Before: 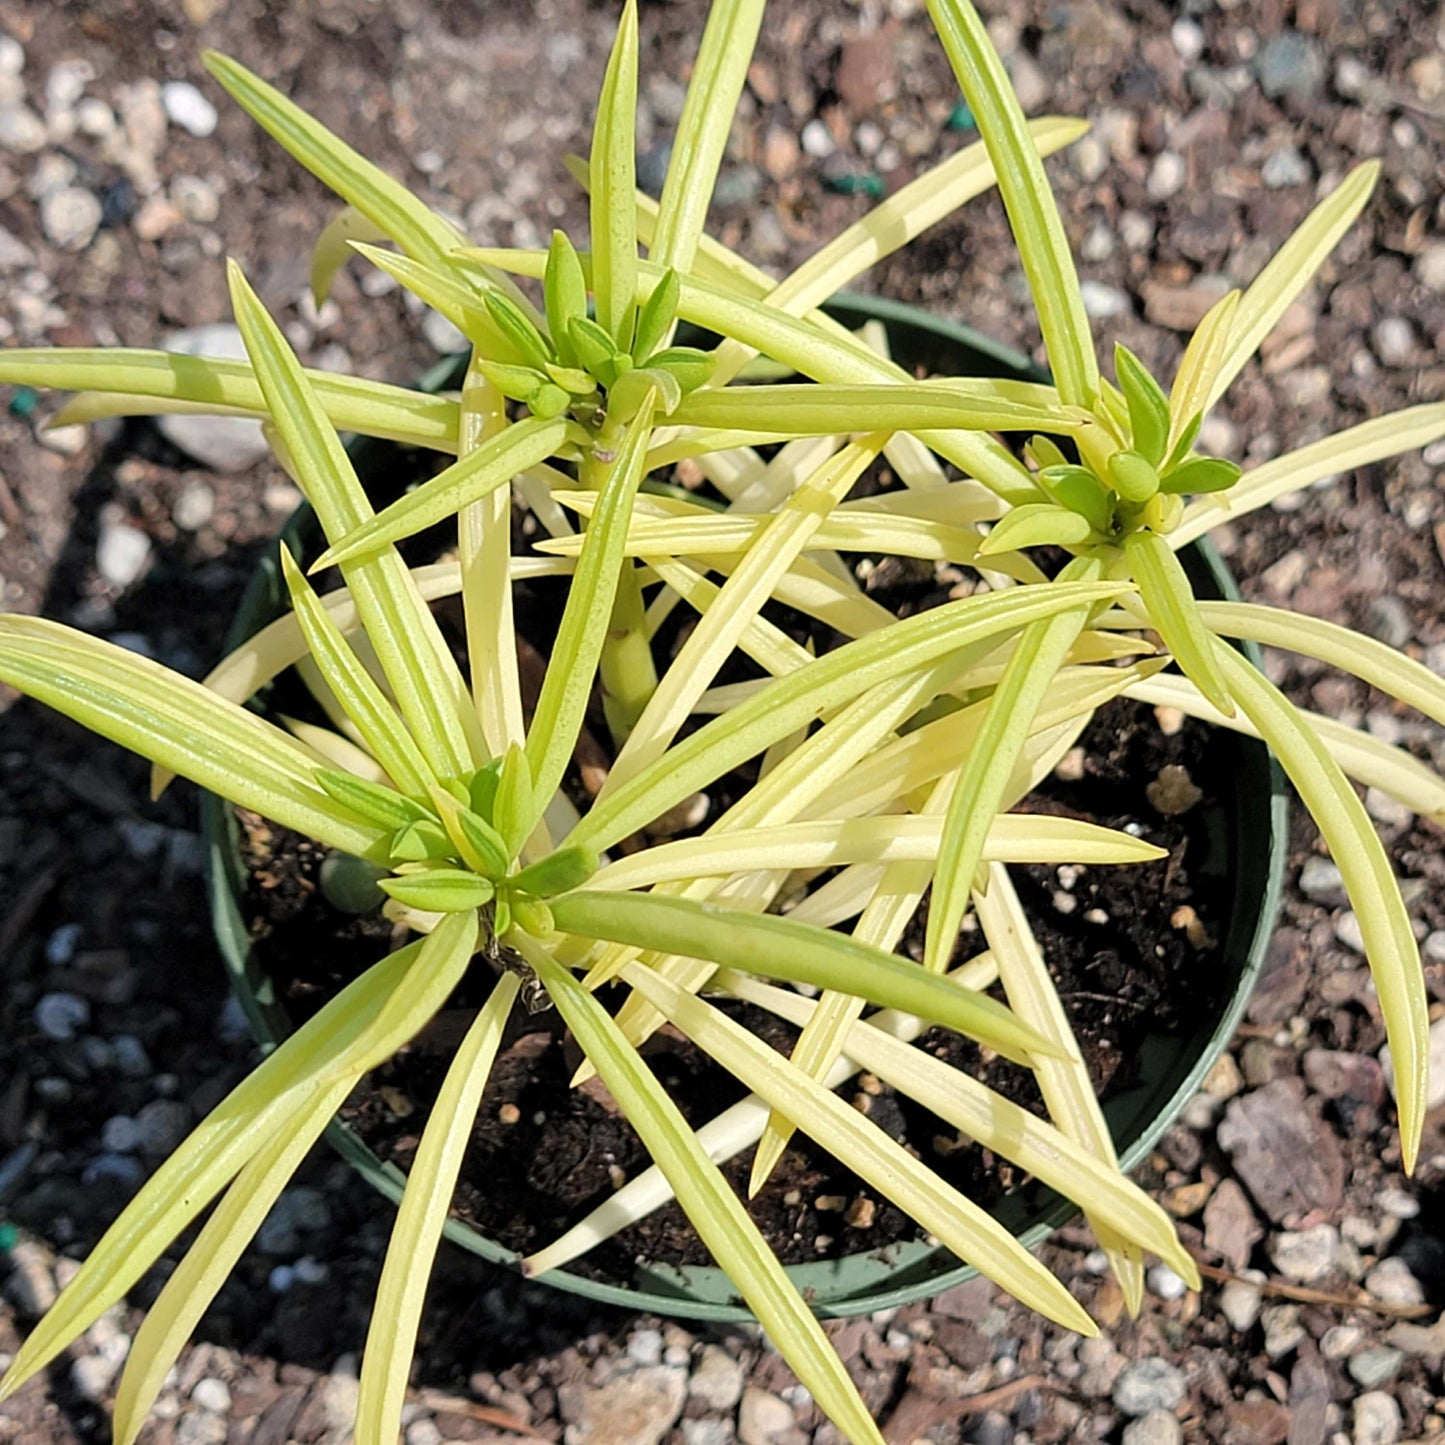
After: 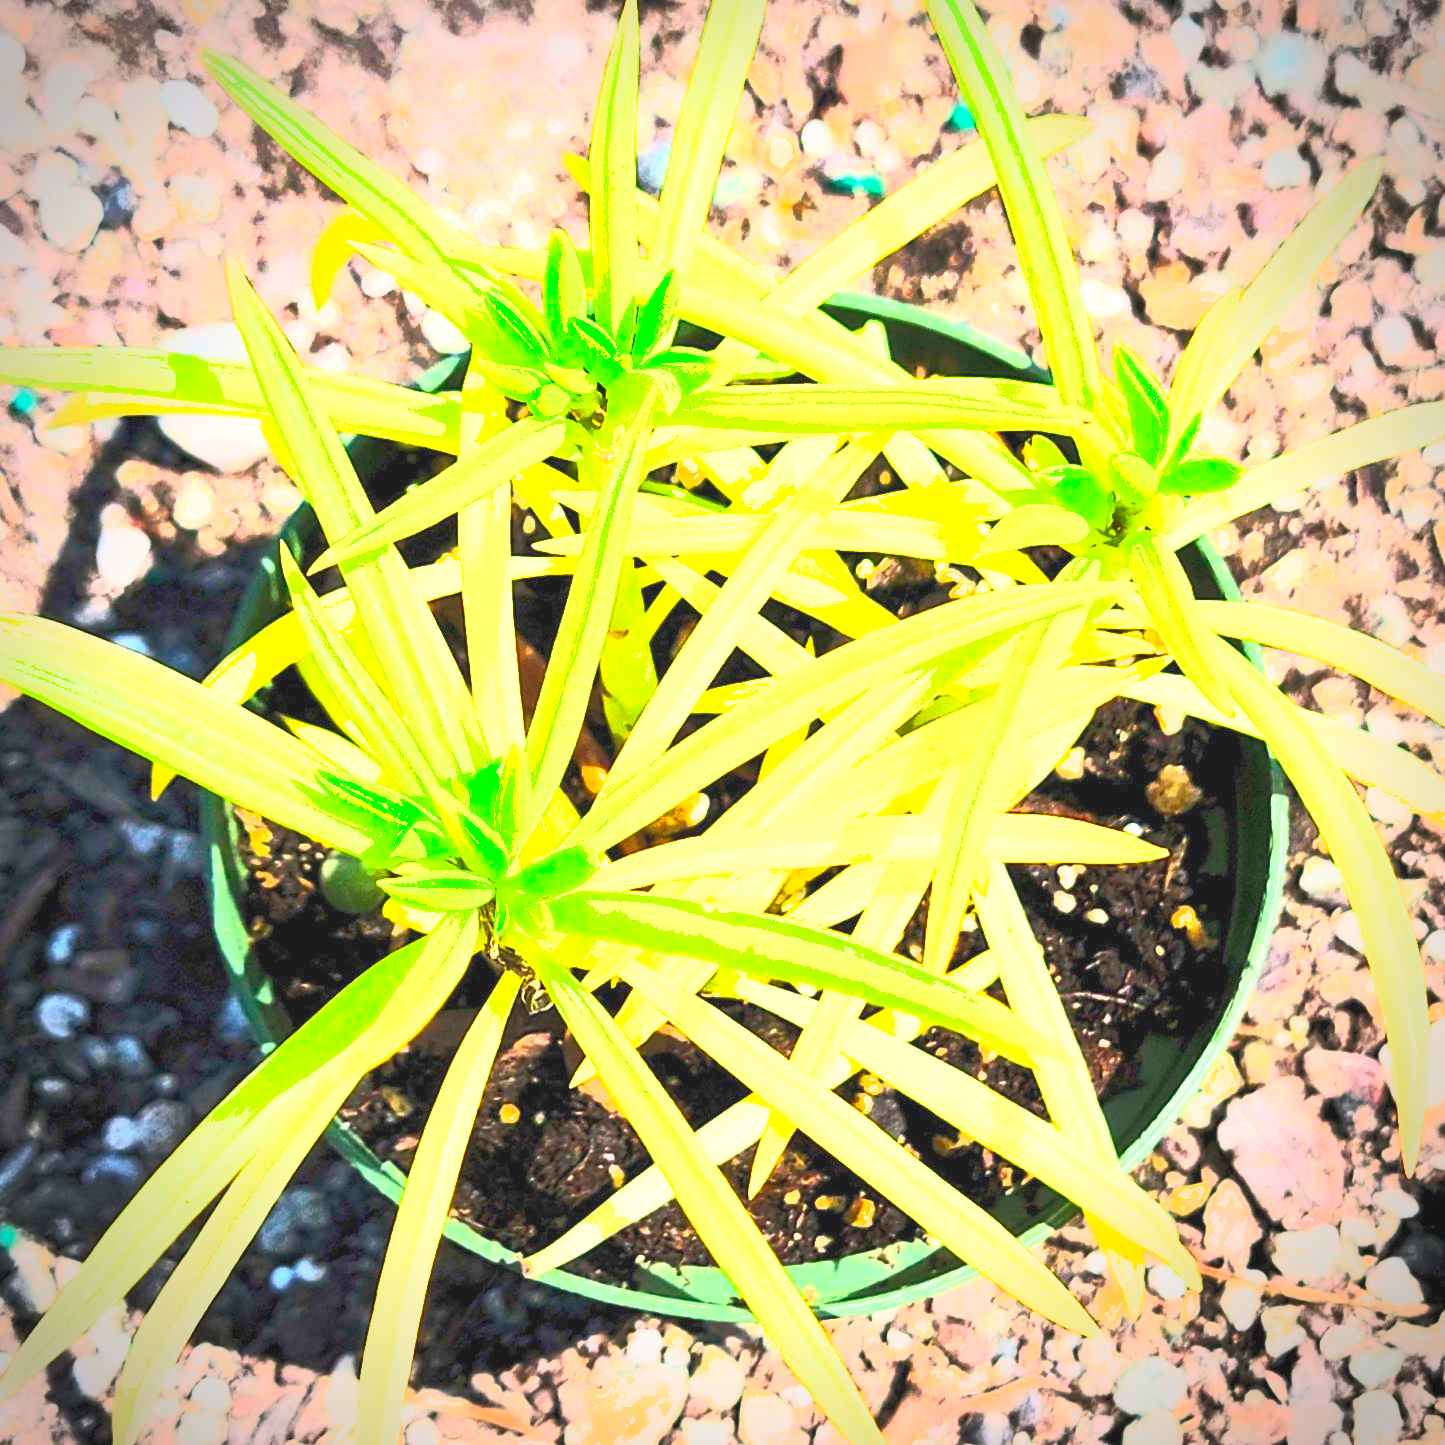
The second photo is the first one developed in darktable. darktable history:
vignetting: unbound false
exposure: black level correction 0, exposure 1.173 EV, compensate exposure bias true, compensate highlight preservation false
contrast brightness saturation: contrast 1, brightness 1, saturation 1
shadows and highlights: on, module defaults
